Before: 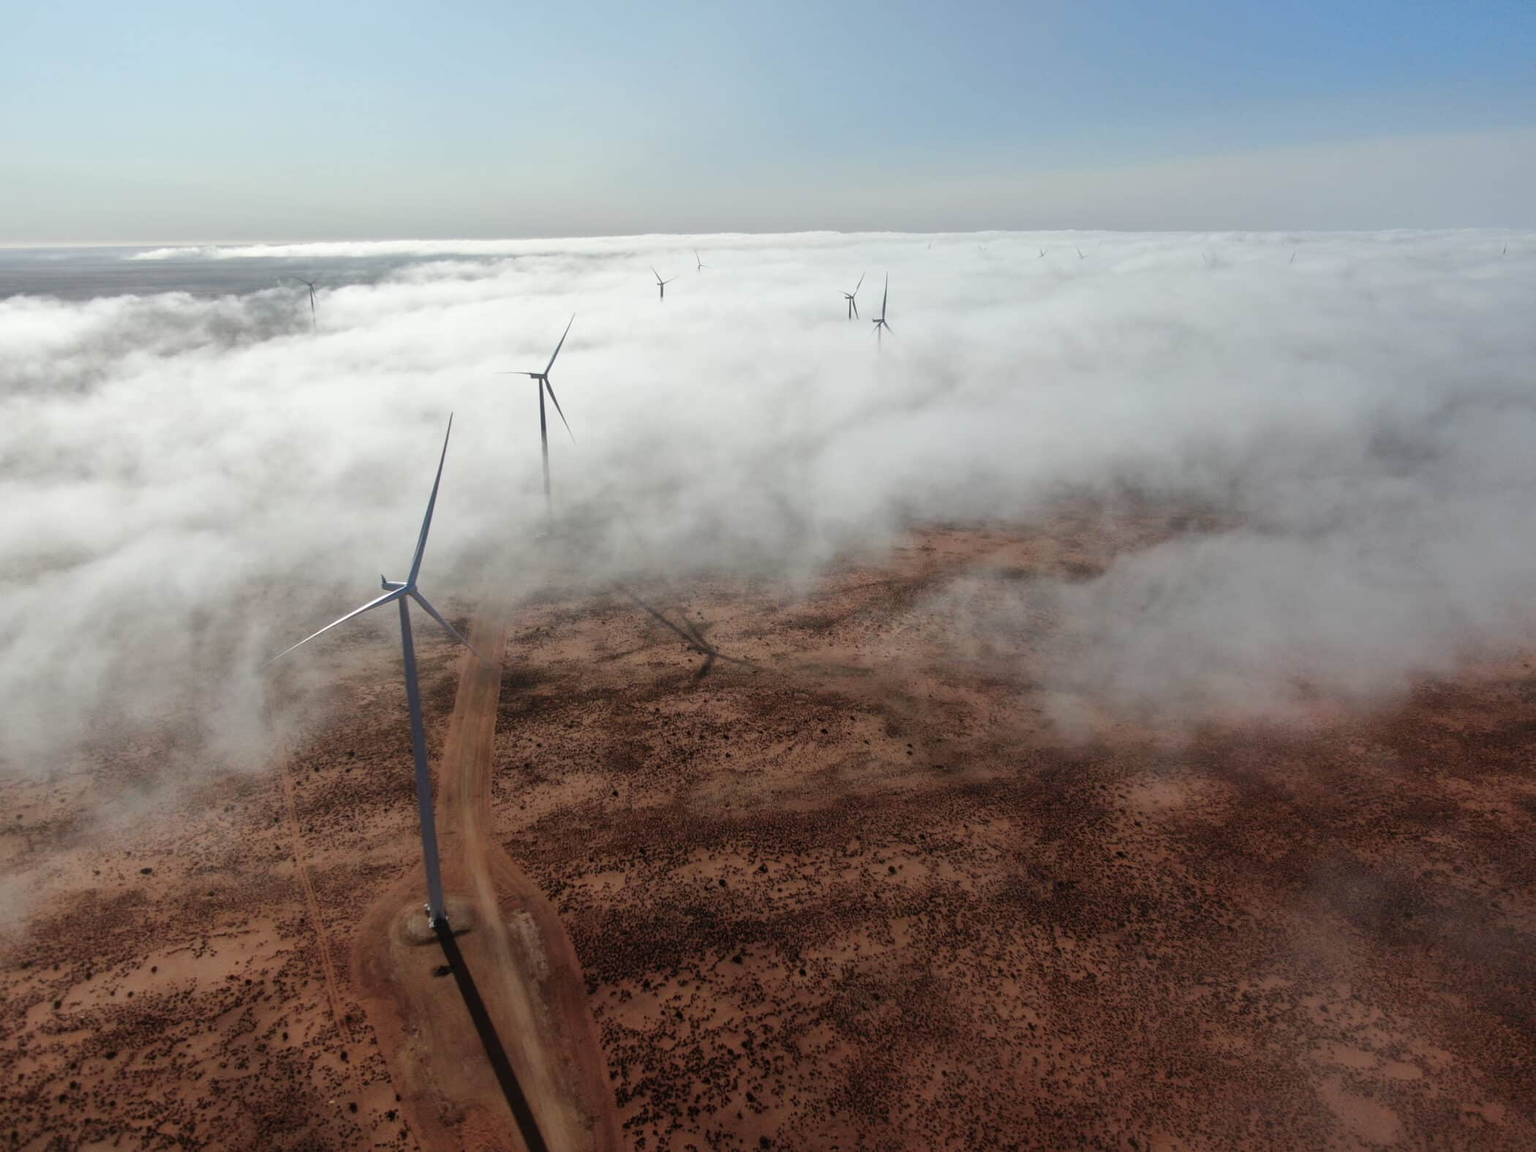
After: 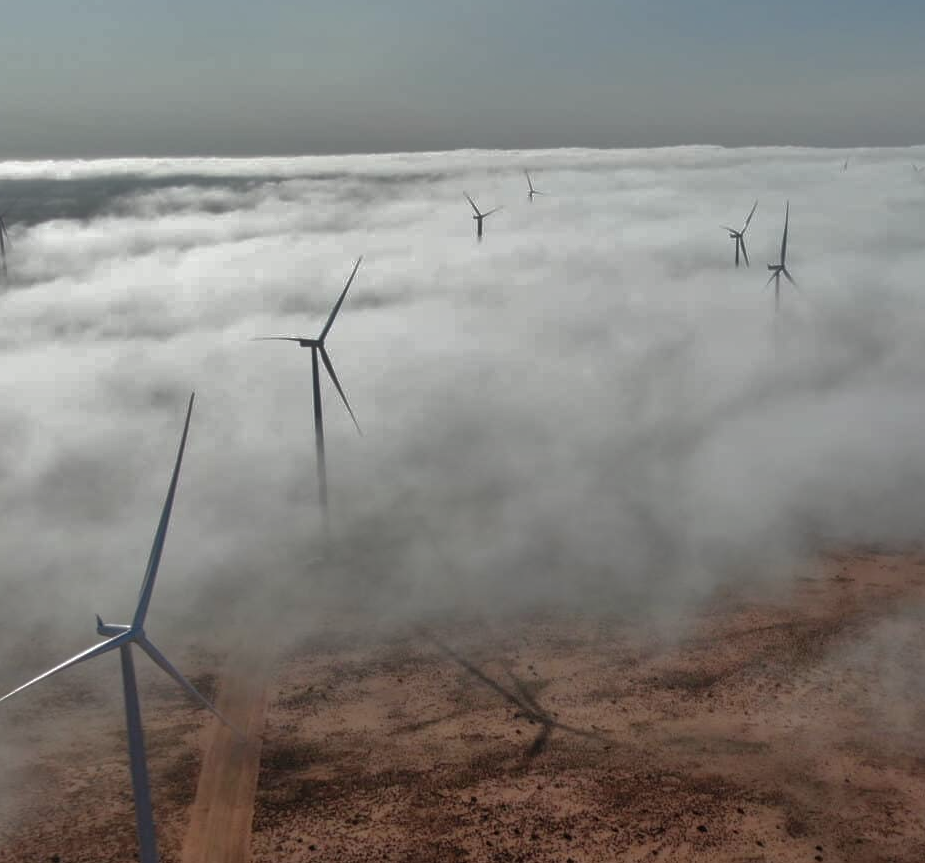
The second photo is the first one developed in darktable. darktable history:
crop: left 20.248%, top 10.86%, right 35.675%, bottom 34.321%
shadows and highlights: soften with gaussian
base curve: curves: ch0 [(0, 0) (0.841, 0.609) (1, 1)]
